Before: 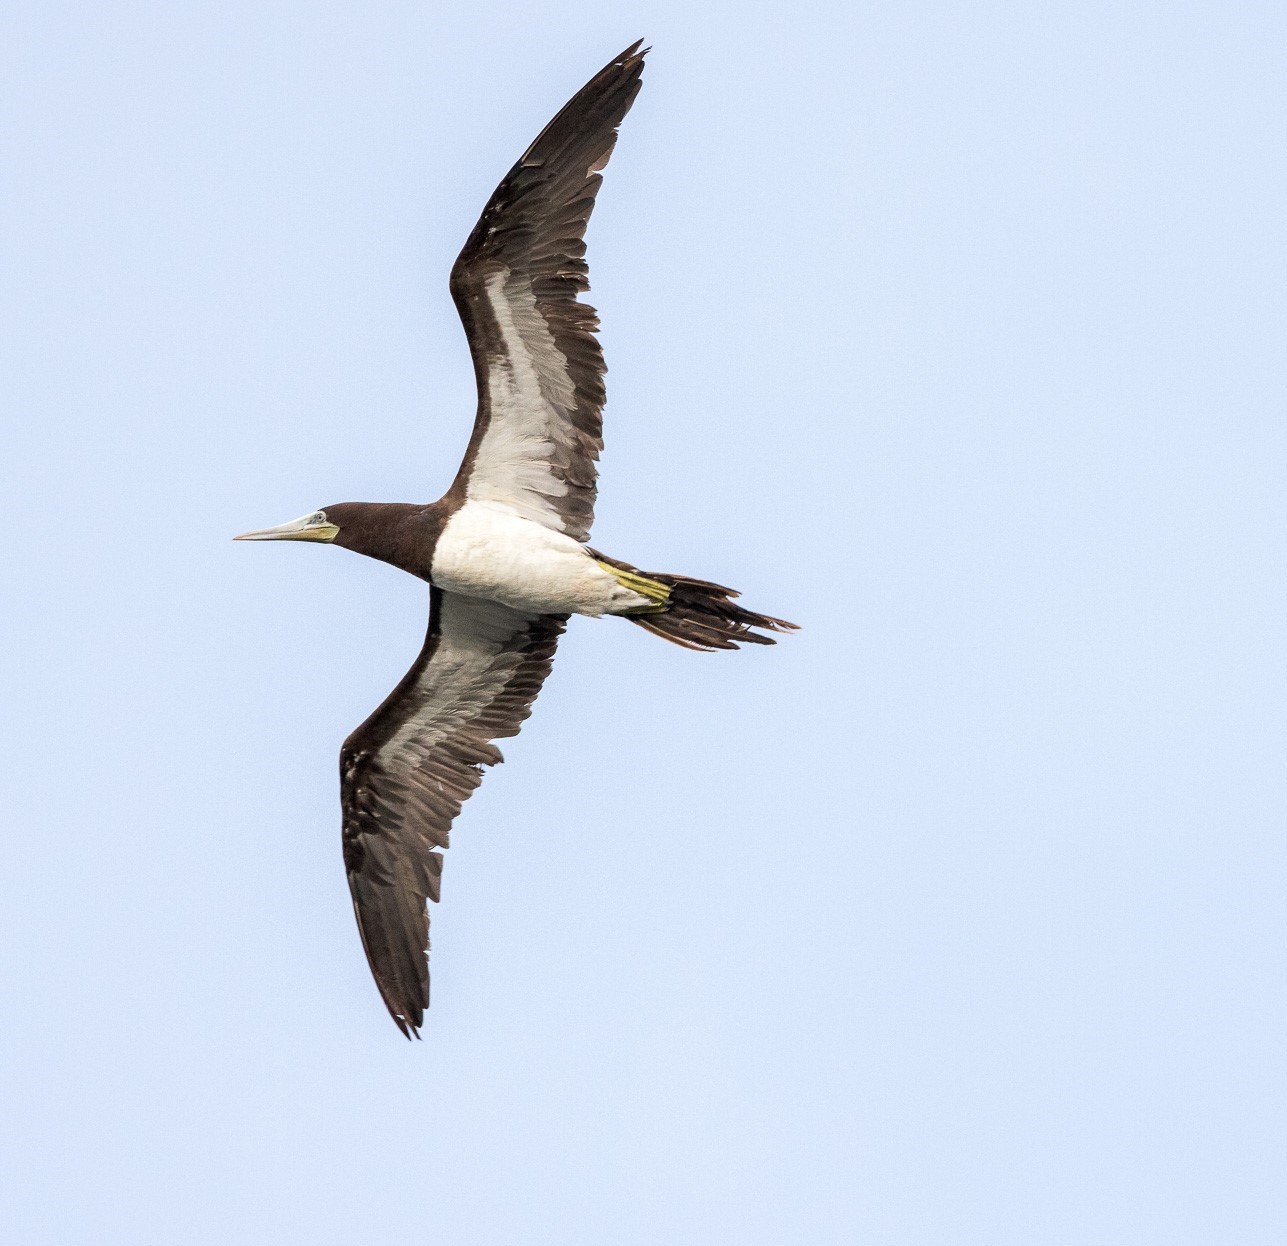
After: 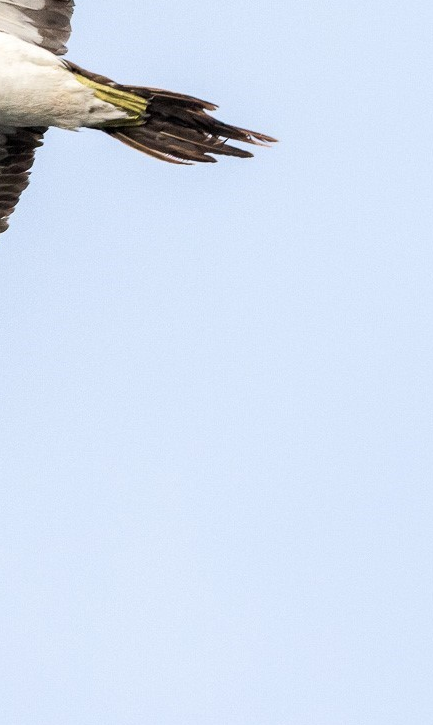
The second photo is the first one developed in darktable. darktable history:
crop: left 40.645%, top 39.086%, right 25.654%, bottom 2.688%
